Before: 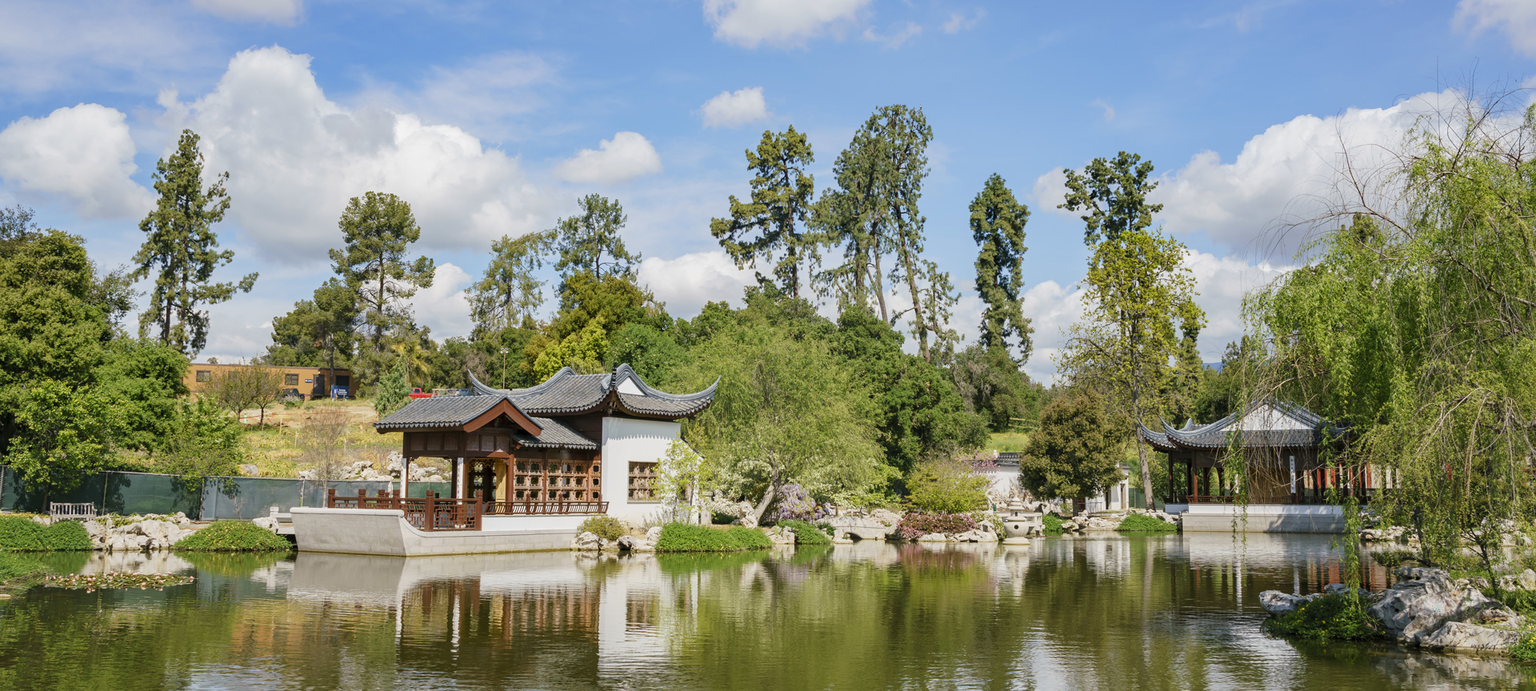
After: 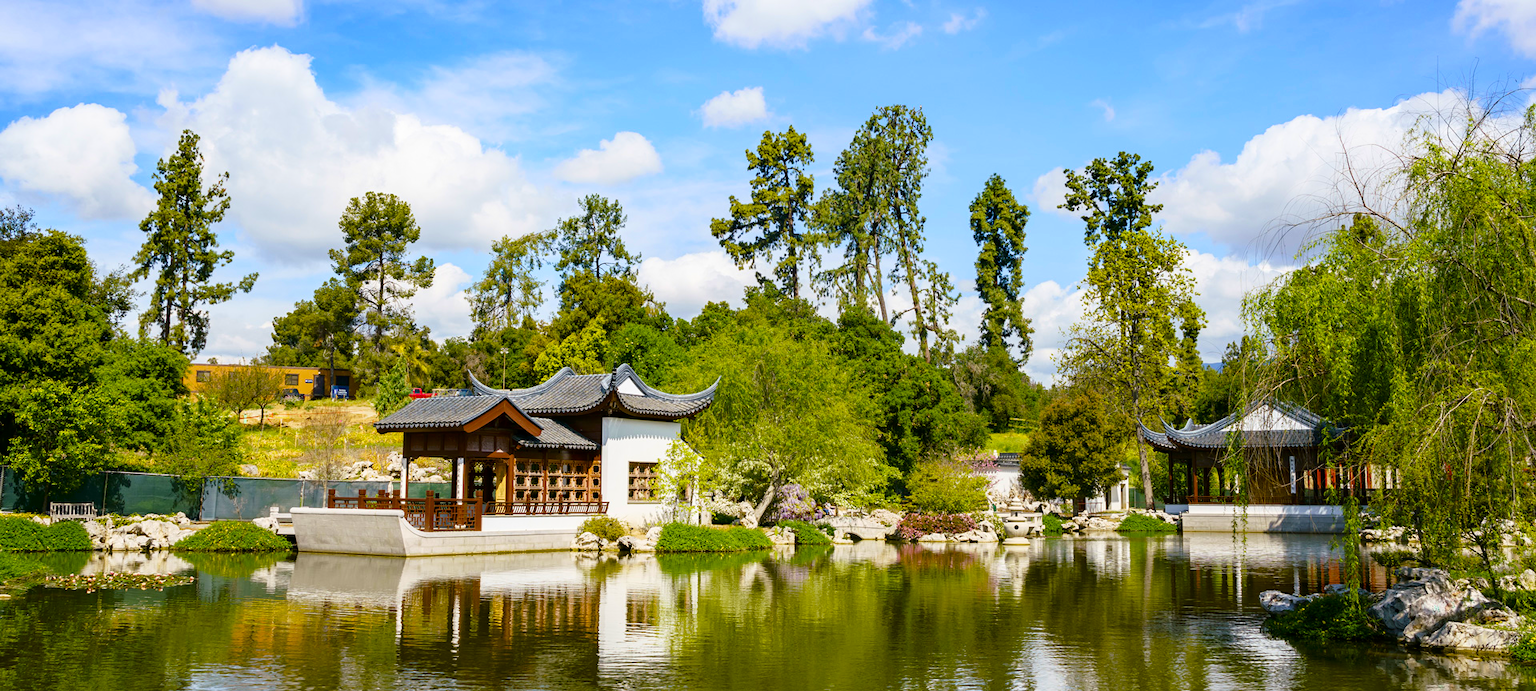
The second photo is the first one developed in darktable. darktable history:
color balance rgb: perceptual saturation grading › global saturation 36.095%, perceptual saturation grading › shadows 35.678%, global vibrance 30.503%, contrast 10.514%
shadows and highlights: shadows -63.35, white point adjustment -5.31, highlights 62.11
